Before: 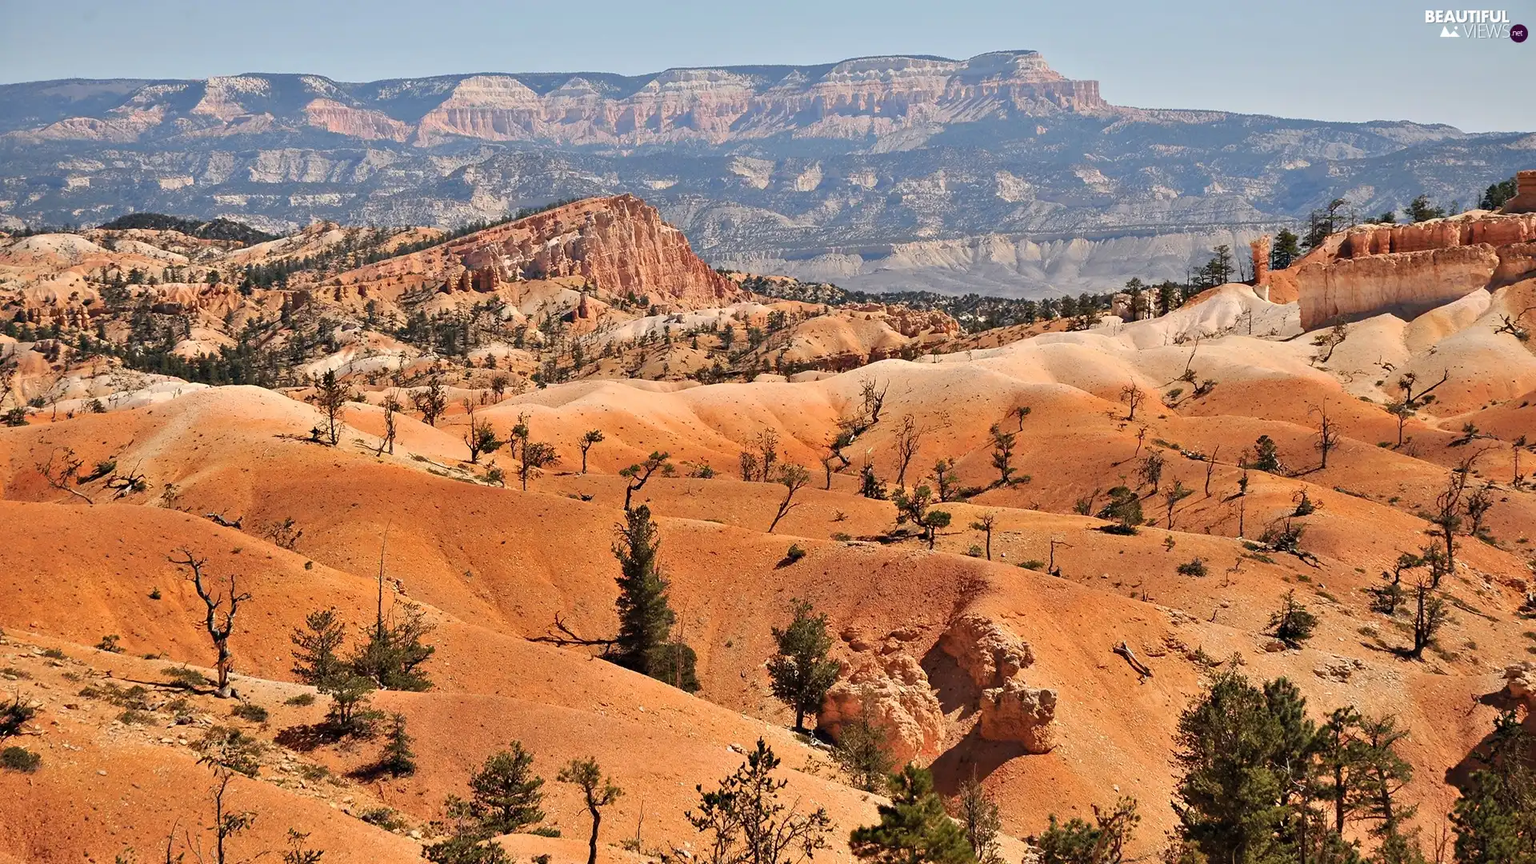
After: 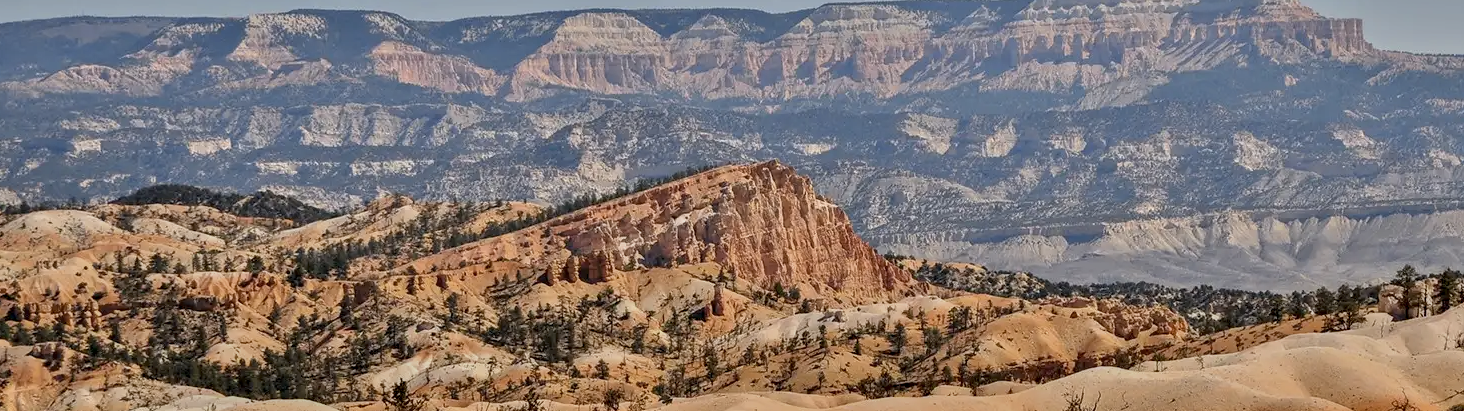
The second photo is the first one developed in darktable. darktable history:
local contrast: highlights 25%, shadows 75%, midtone range 0.75
tone equalizer: -8 EV -0.002 EV, -7 EV 0.005 EV, -6 EV -0.008 EV, -5 EV 0.007 EV, -4 EV -0.042 EV, -3 EV -0.233 EV, -2 EV -0.662 EV, -1 EV -0.983 EV, +0 EV -0.969 EV, smoothing diameter 2%, edges refinement/feathering 20, mask exposure compensation -1.57 EV, filter diffusion 5
crop: left 0.579%, top 7.627%, right 23.167%, bottom 54.275%
color contrast: green-magenta contrast 0.81
